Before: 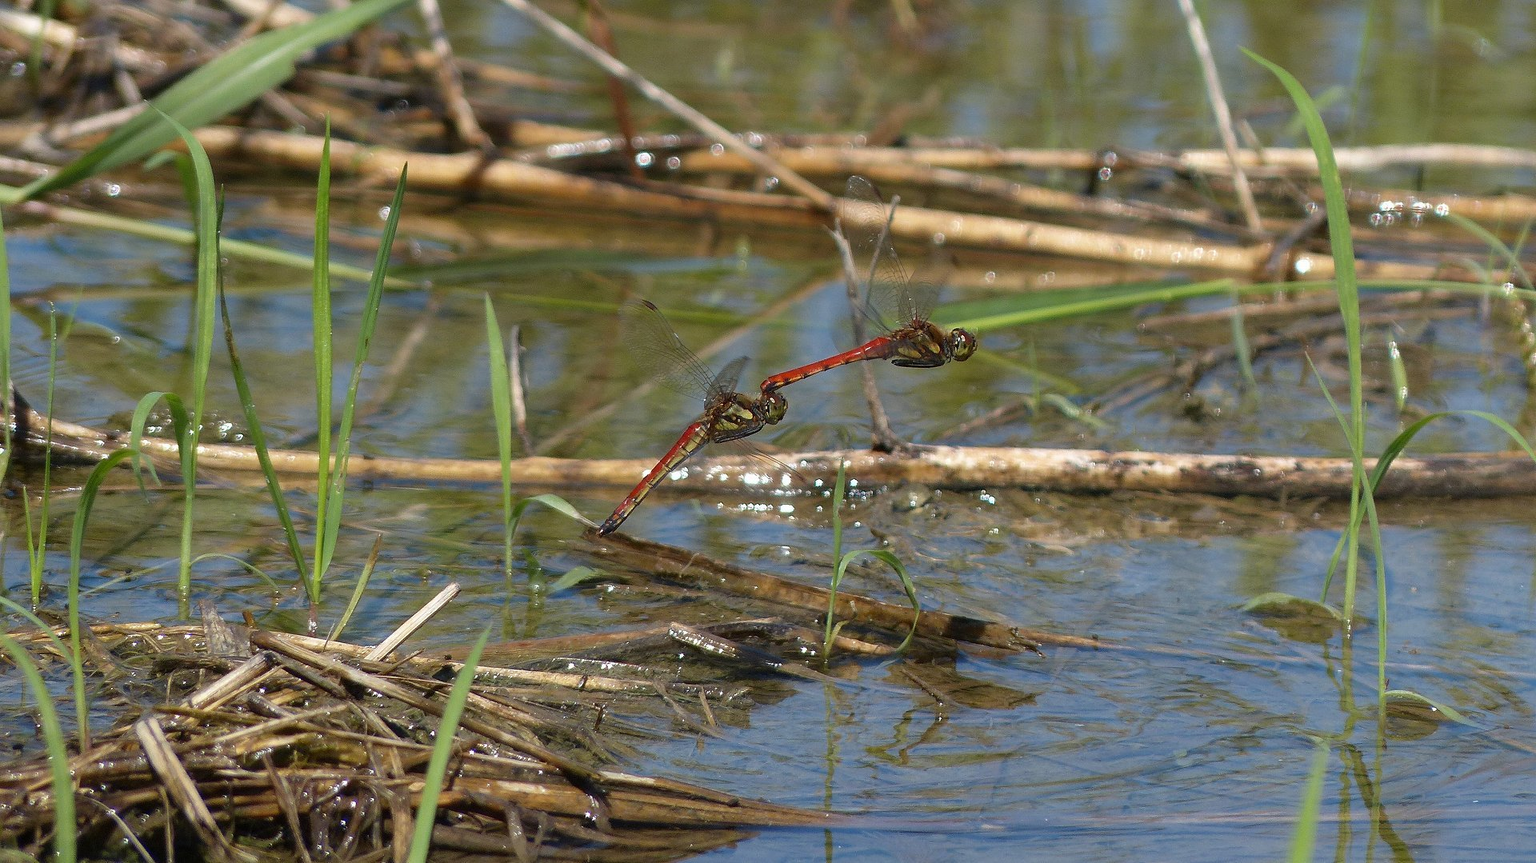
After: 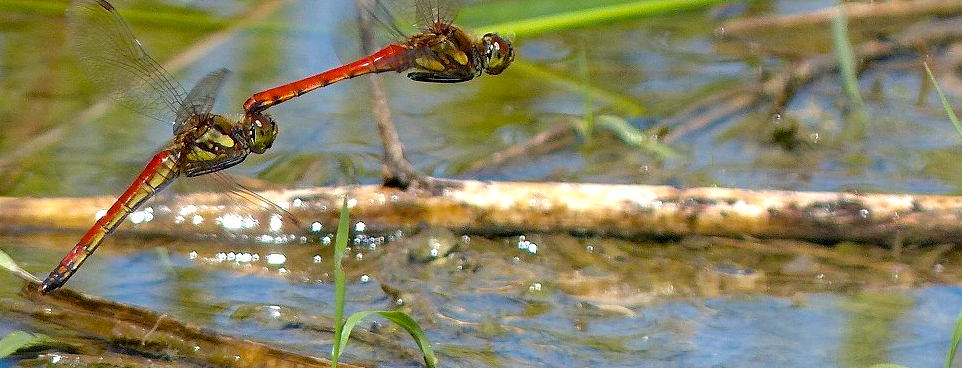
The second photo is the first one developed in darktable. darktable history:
crop: left 36.836%, top 34.992%, right 13.031%, bottom 30.882%
contrast brightness saturation: saturation -0.03
color balance rgb: perceptual saturation grading › global saturation 25.164%, perceptual brilliance grading › global brilliance 10.291%, perceptual brilliance grading › shadows 15.263%
exposure: black level correction 0.007, exposure 0.157 EV, compensate highlight preservation false
